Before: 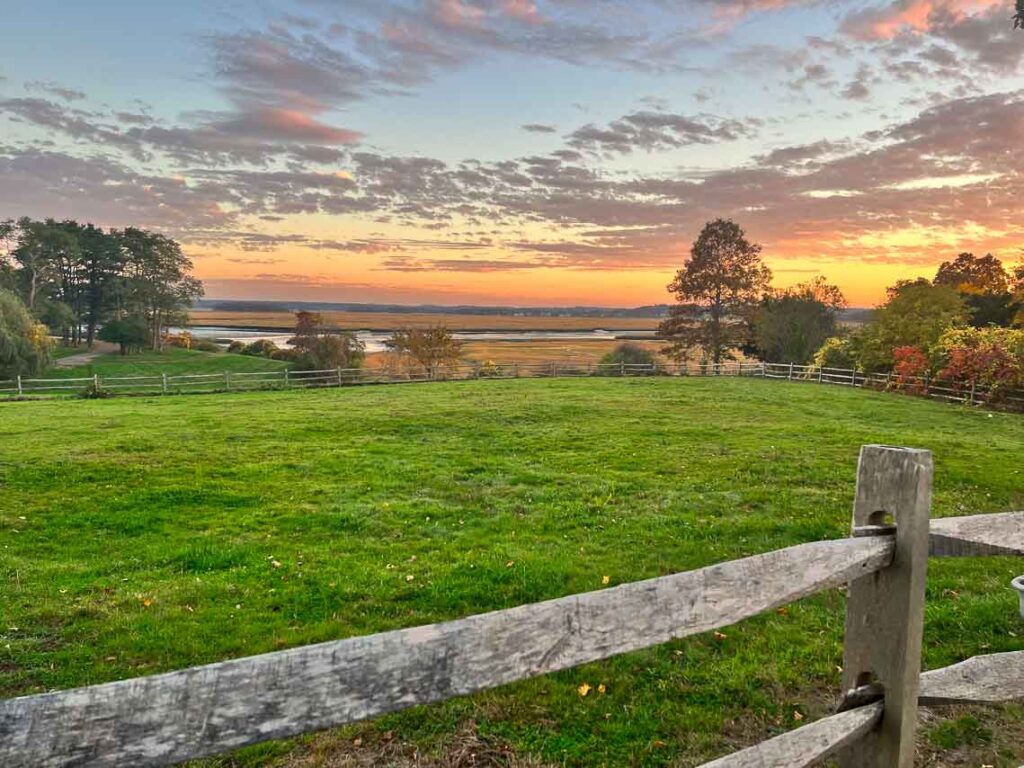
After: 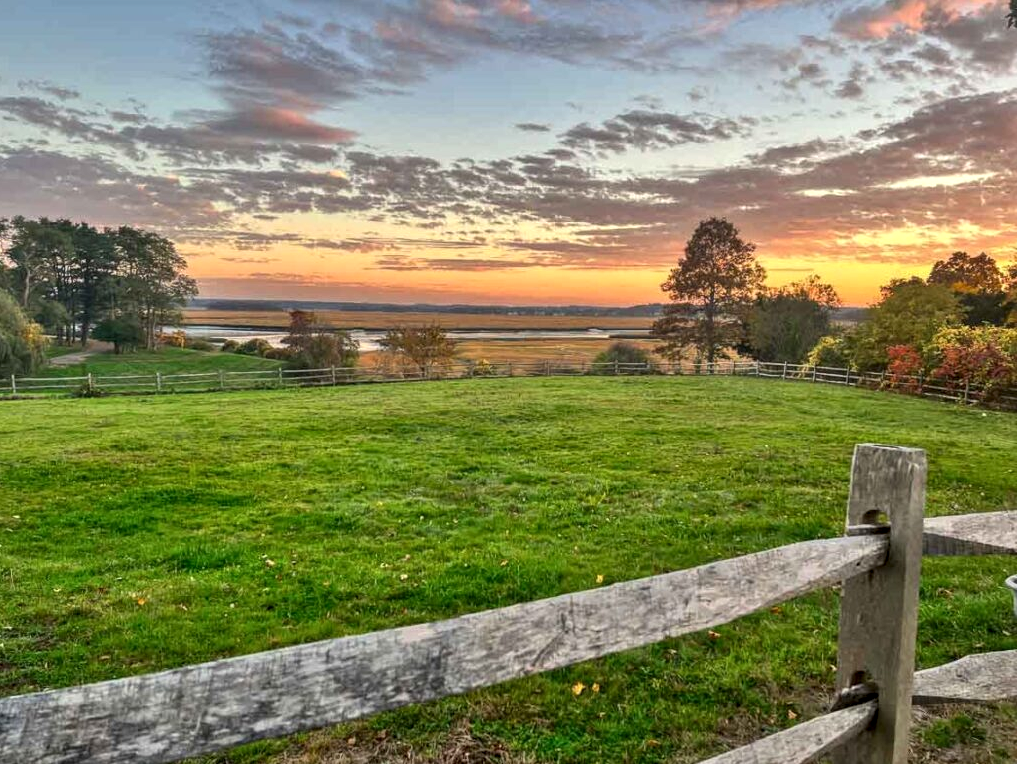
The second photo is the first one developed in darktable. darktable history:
tone equalizer: on, module defaults
local contrast: detail 130%
crop and rotate: left 0.614%, top 0.179%, bottom 0.309%
shadows and highlights: shadows 60, soften with gaussian
